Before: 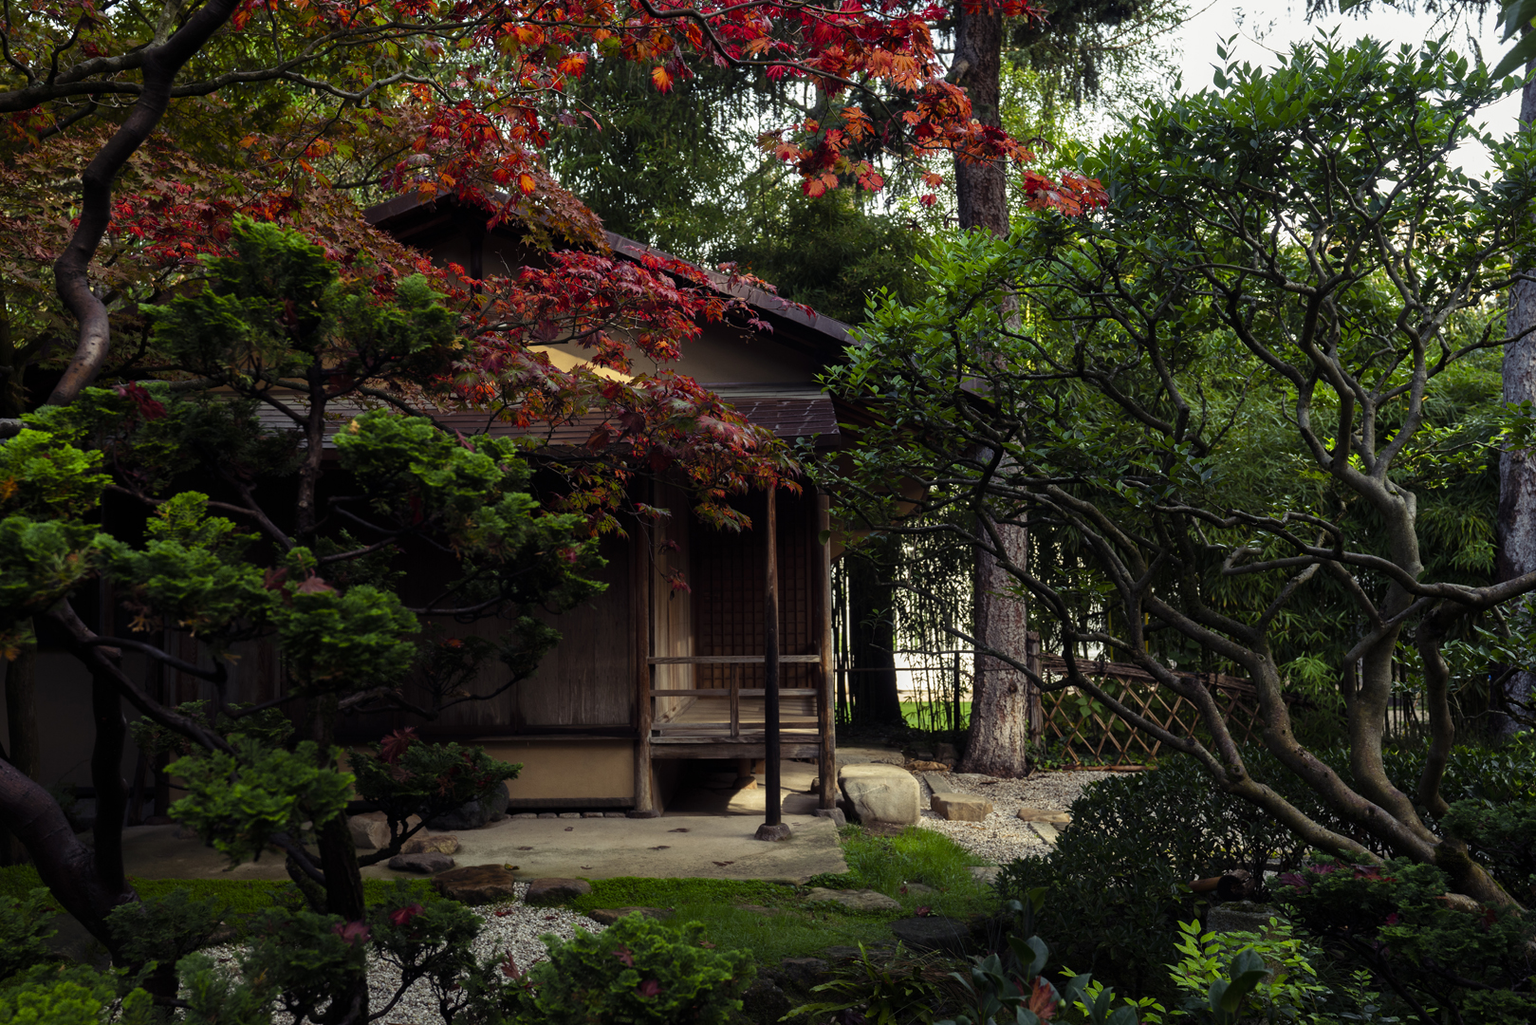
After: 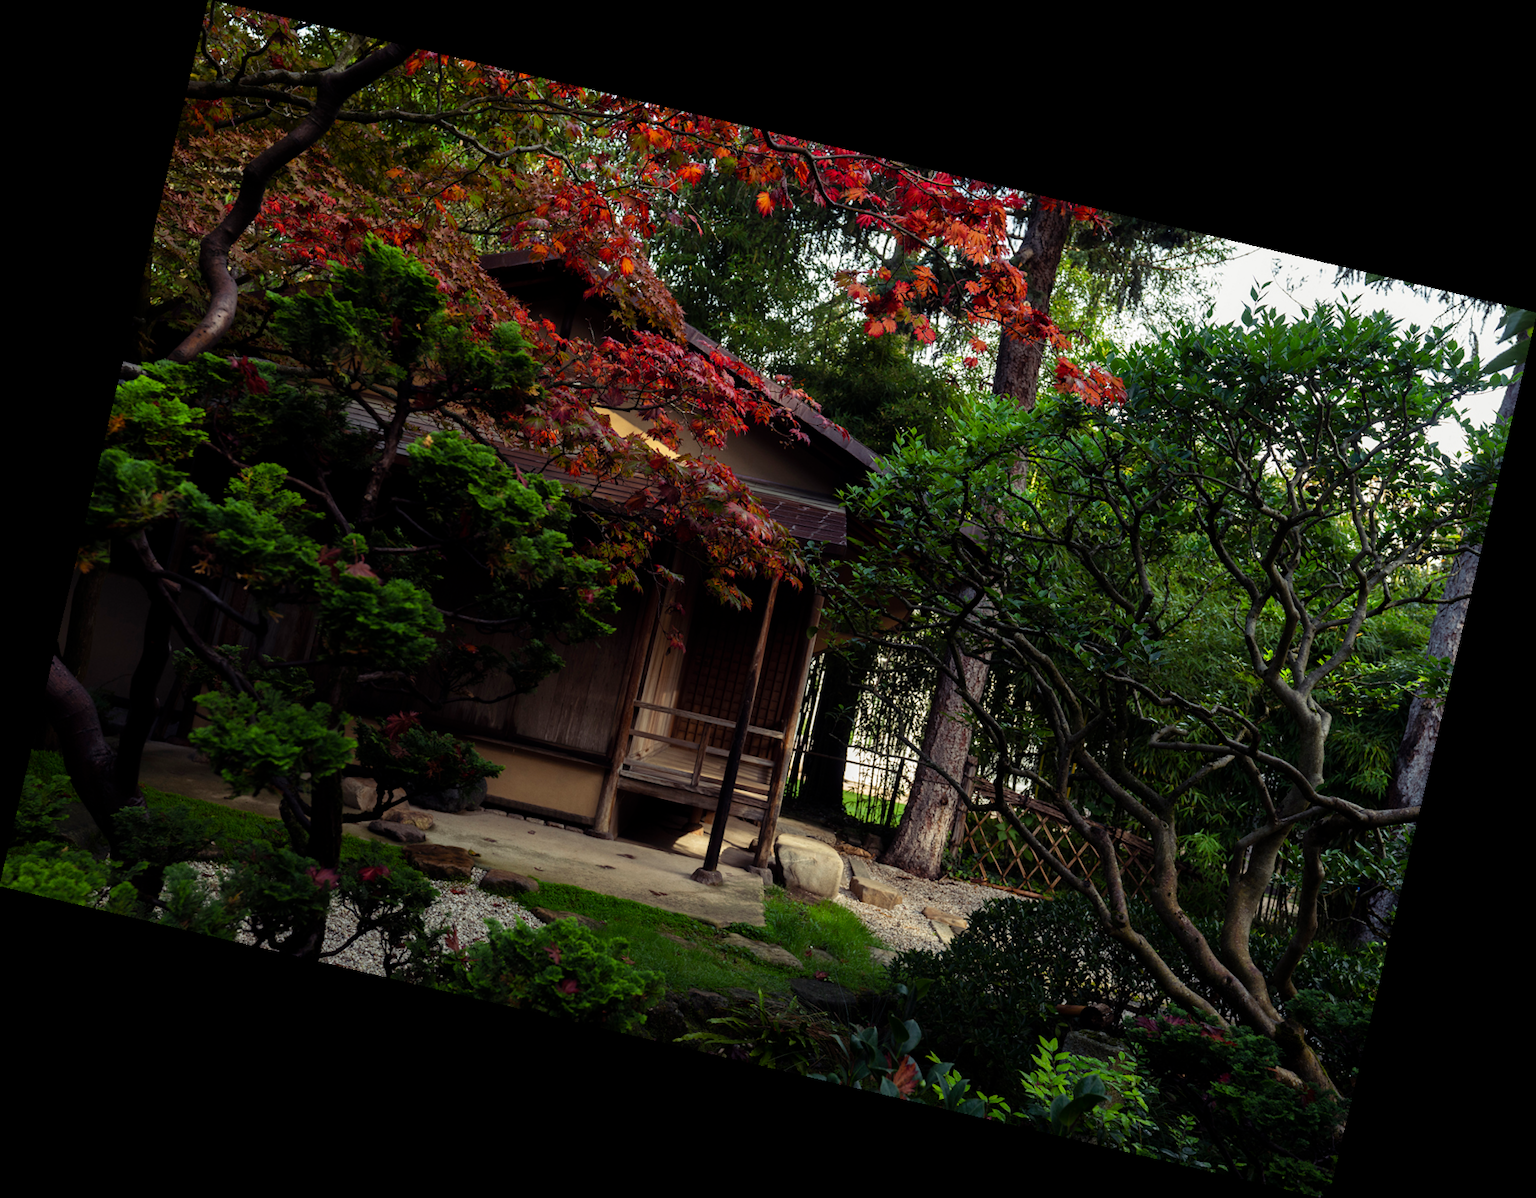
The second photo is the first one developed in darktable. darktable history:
rotate and perspective: rotation 13.27°, automatic cropping off
exposure: exposure -0.01 EV, compensate highlight preservation false
